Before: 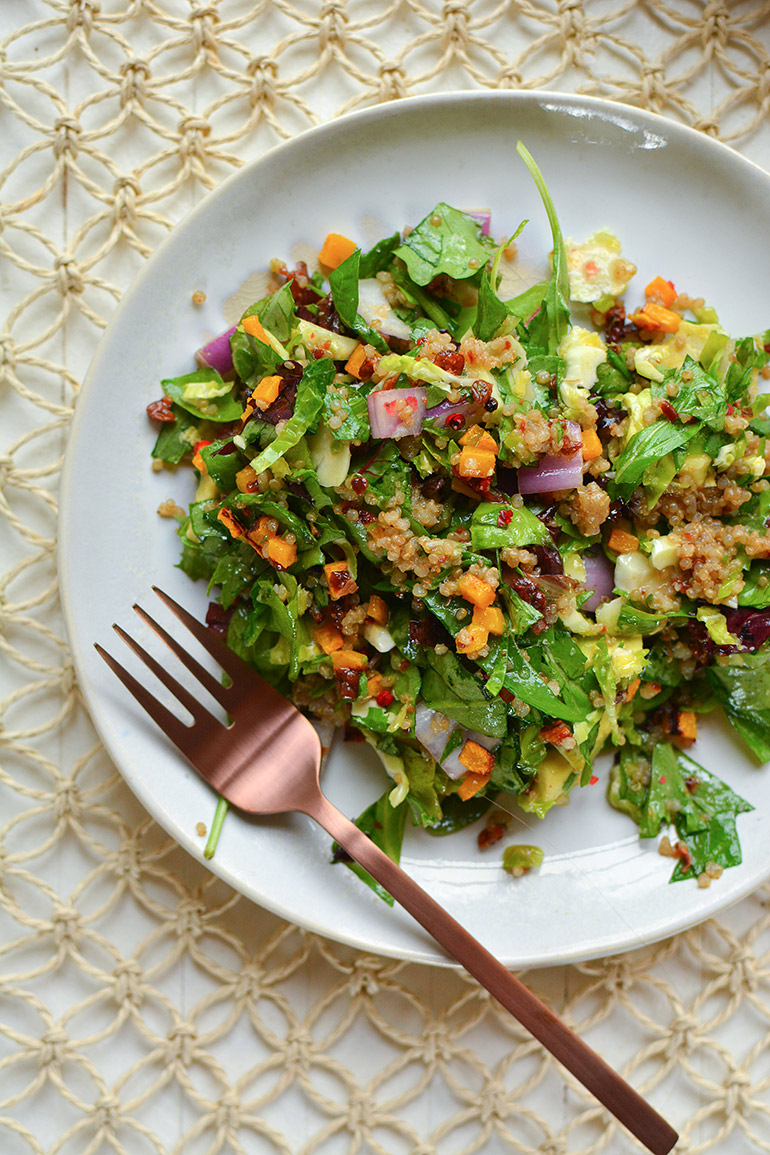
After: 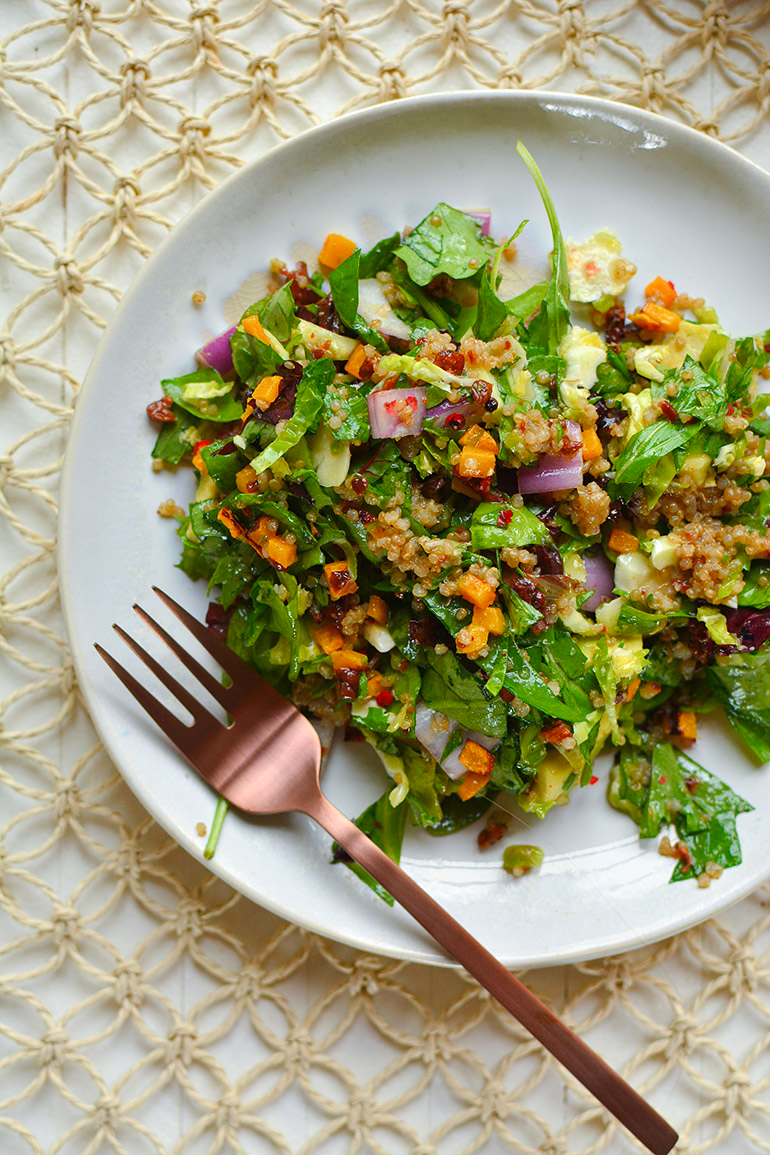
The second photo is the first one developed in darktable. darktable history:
rotate and perspective: automatic cropping off
color balance rgb: shadows fall-off 101%, linear chroma grading › mid-tones 7.63%, perceptual saturation grading › mid-tones 11.68%, mask middle-gray fulcrum 22.45%, global vibrance 10.11%, saturation formula JzAzBz (2021)
